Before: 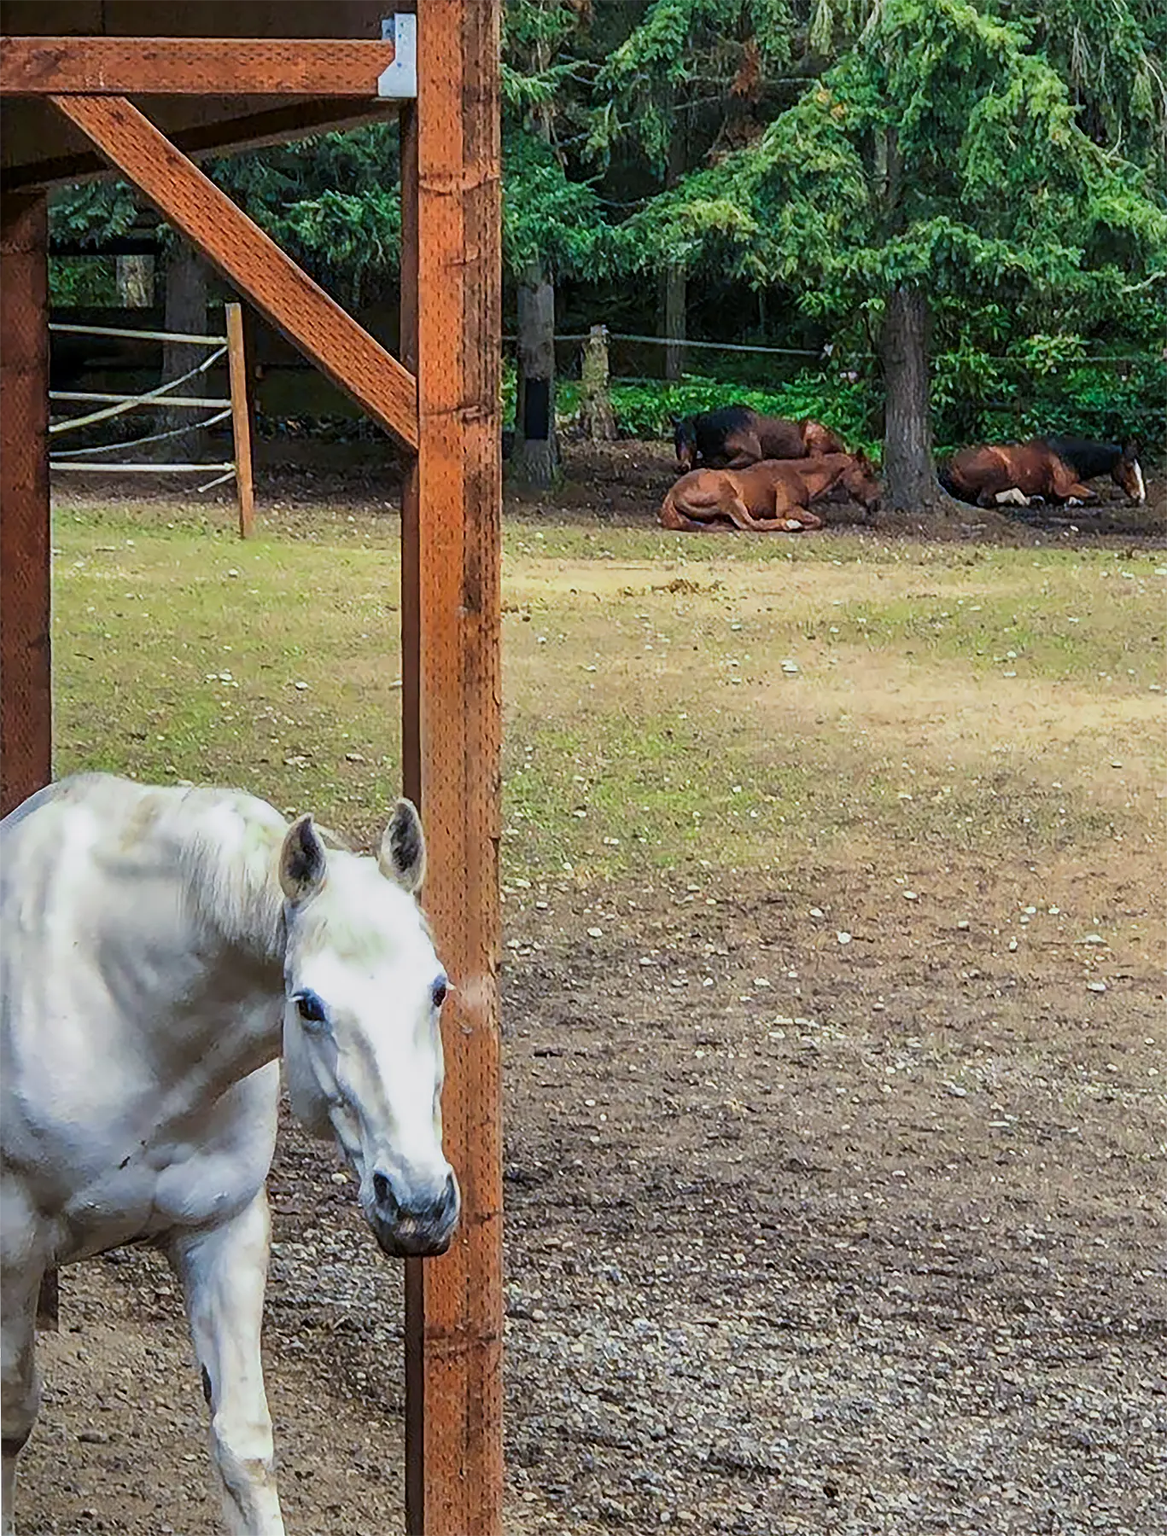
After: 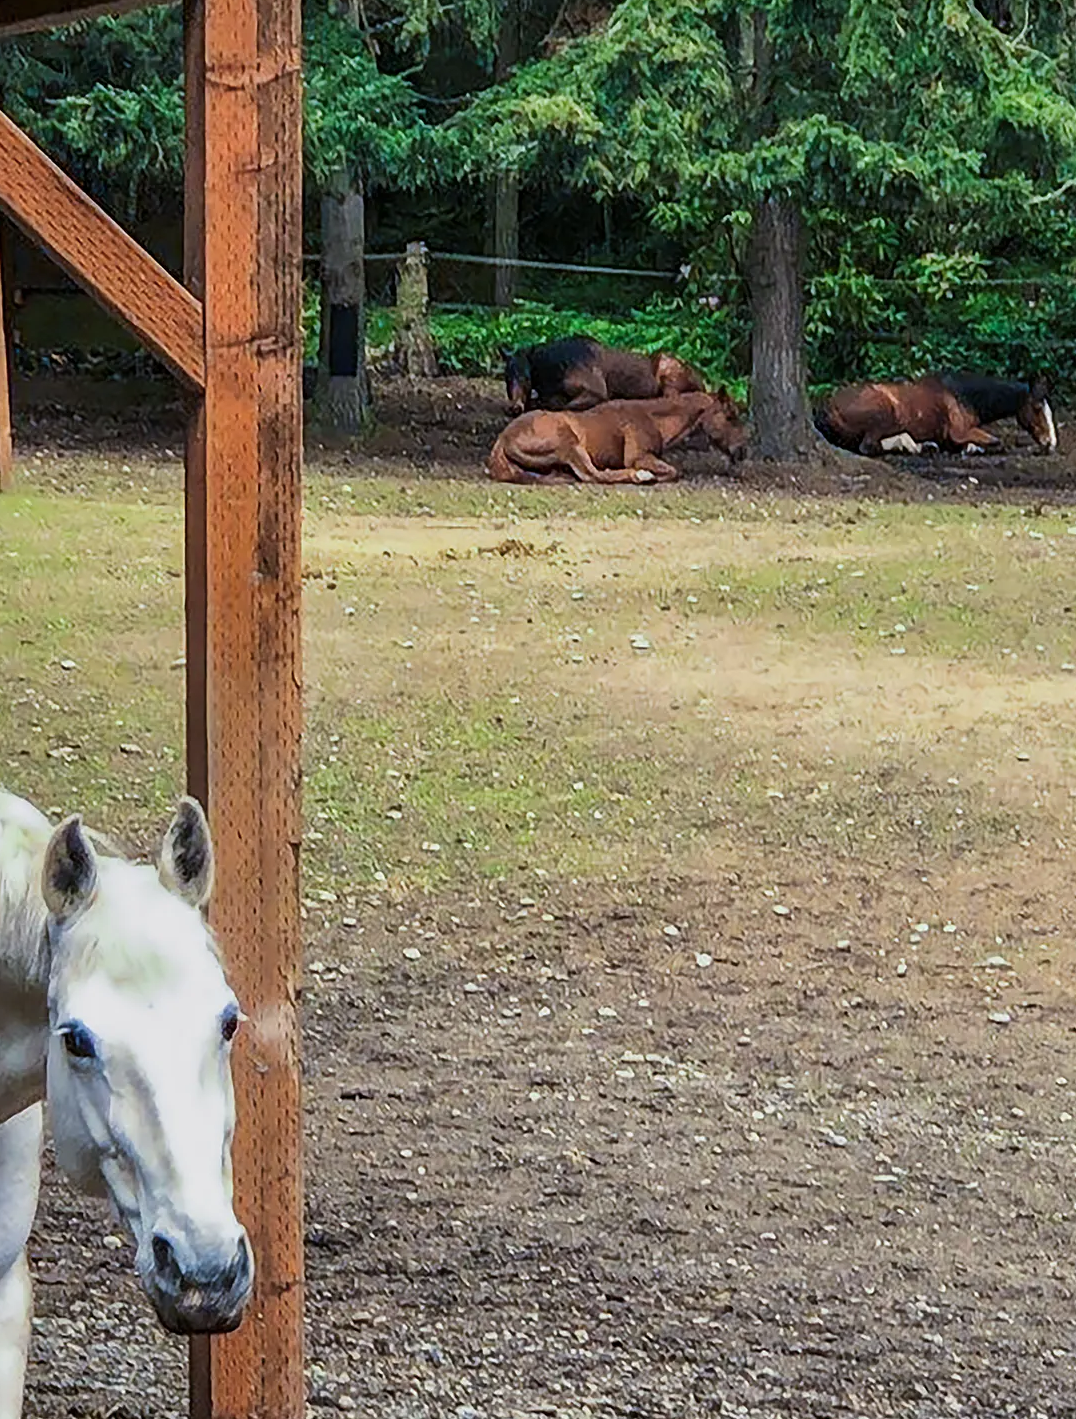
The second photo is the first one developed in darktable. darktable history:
crop and rotate: left 20.849%, top 7.761%, right 0.414%, bottom 13.379%
color zones: curves: ch1 [(0, 0.469) (0.001, 0.469) (0.12, 0.446) (0.248, 0.469) (0.5, 0.5) (0.748, 0.5) (0.999, 0.469) (1, 0.469)]
